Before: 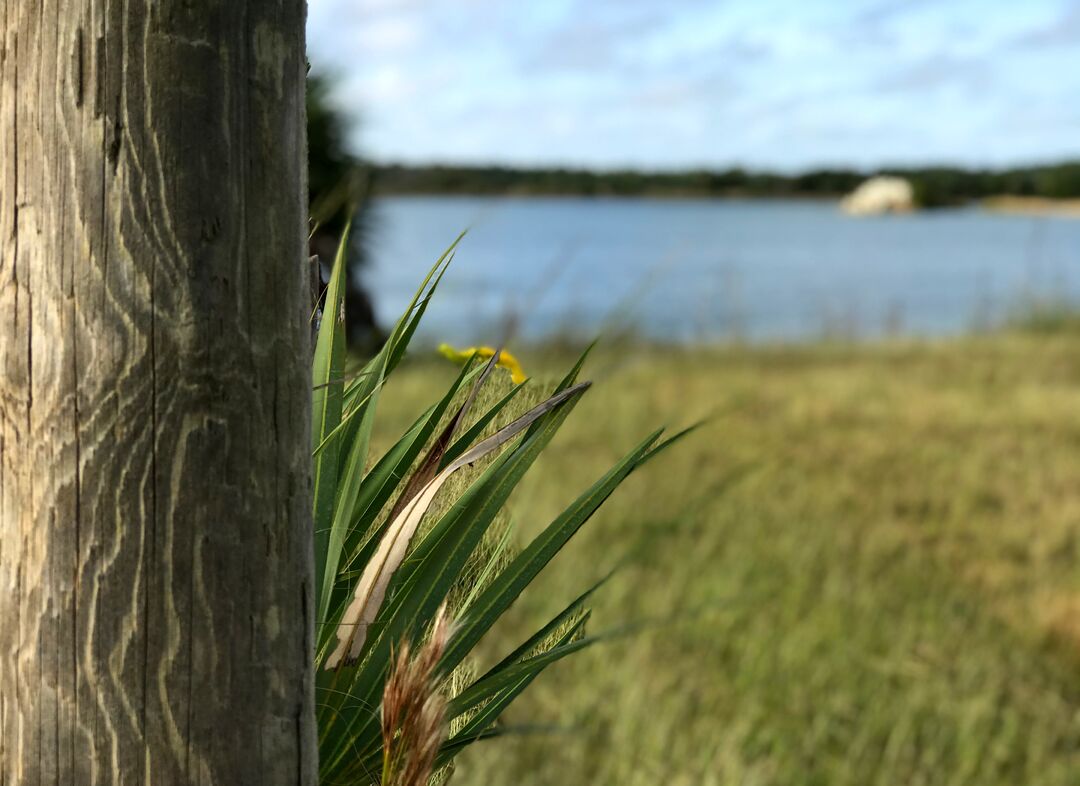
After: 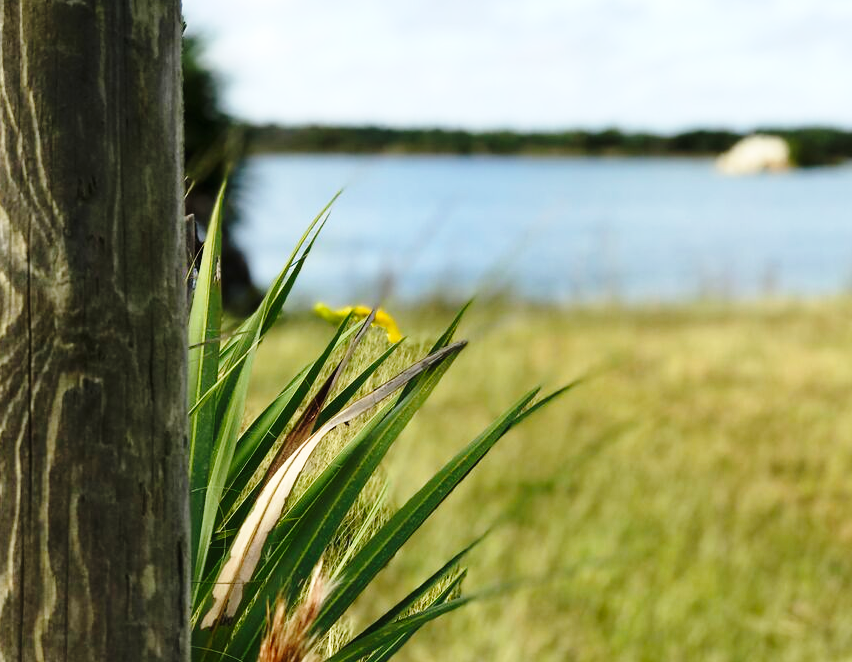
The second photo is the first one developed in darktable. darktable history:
contrast equalizer: octaves 7, y [[0.5, 0.501, 0.525, 0.597, 0.58, 0.514], [0.5 ×6], [0.5 ×6], [0 ×6], [0 ×6]], mix -0.283
crop: left 11.495%, top 5.23%, right 9.573%, bottom 10.526%
base curve: curves: ch0 [(0, 0) (0.028, 0.03) (0.121, 0.232) (0.46, 0.748) (0.859, 0.968) (1, 1)], preserve colors none
